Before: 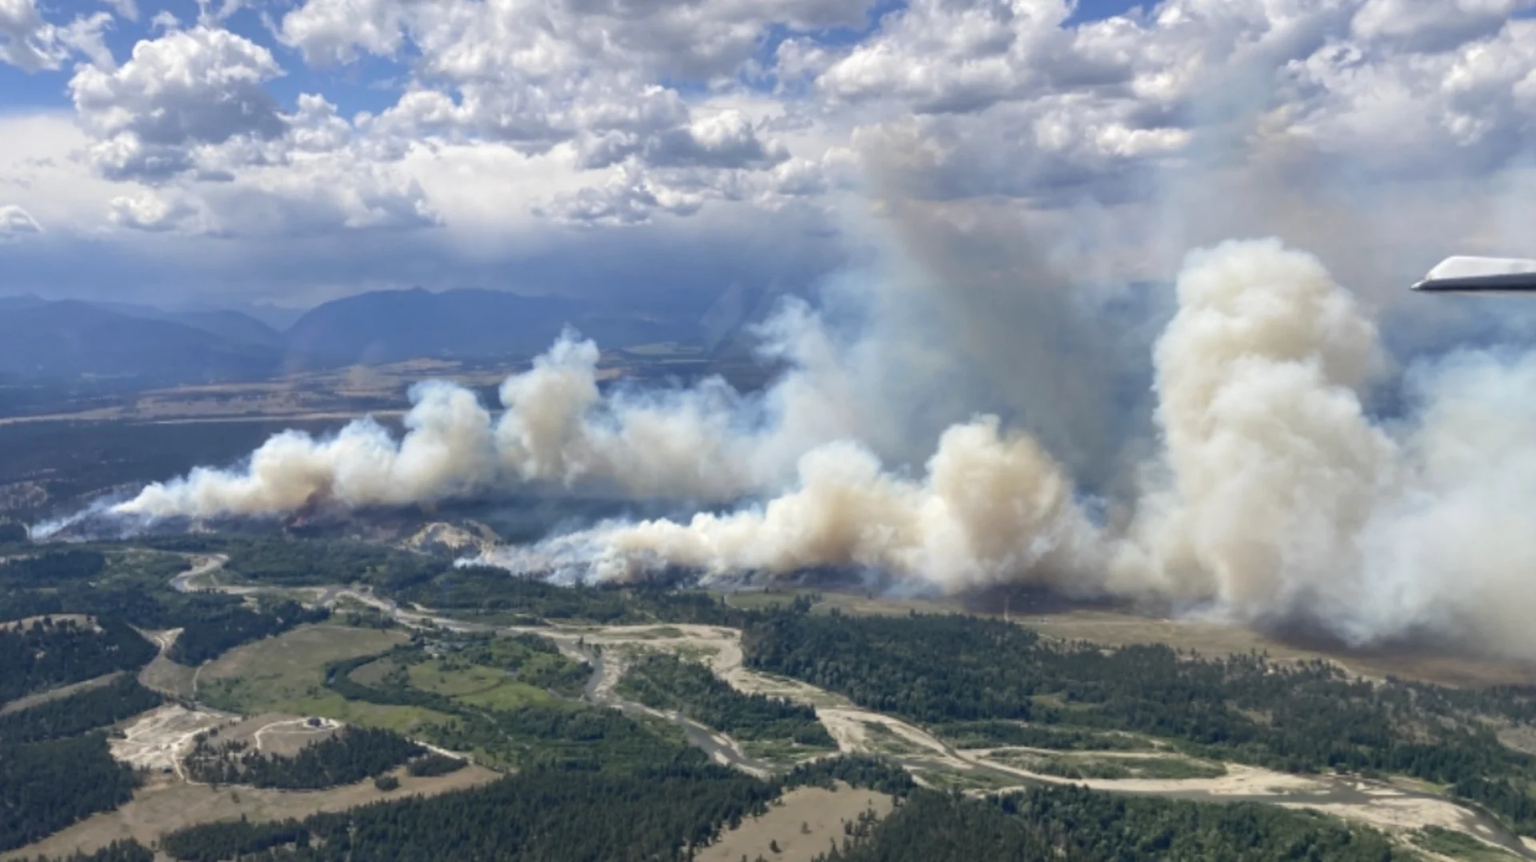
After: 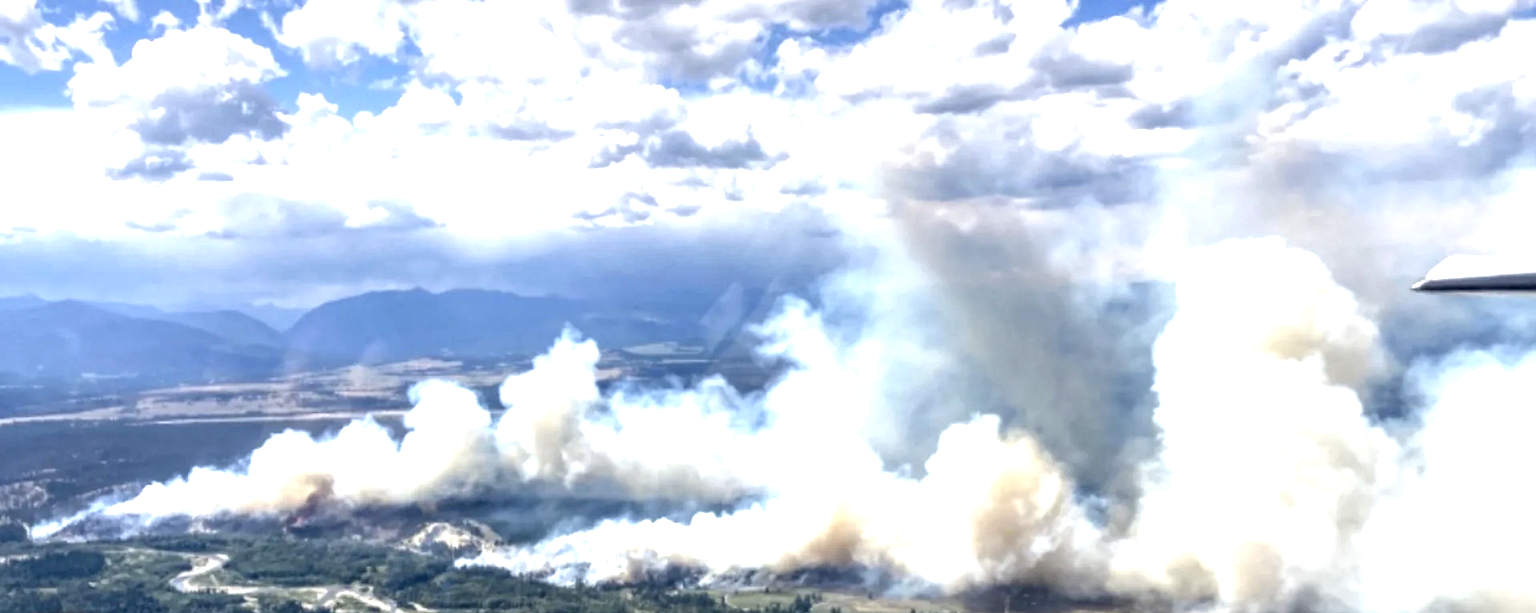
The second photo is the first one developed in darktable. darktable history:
crop: right 0.001%, bottom 28.849%
exposure: black level correction 0, exposure 1.105 EV, compensate highlight preservation false
local contrast: highlights 60%, shadows 64%, detail 160%
